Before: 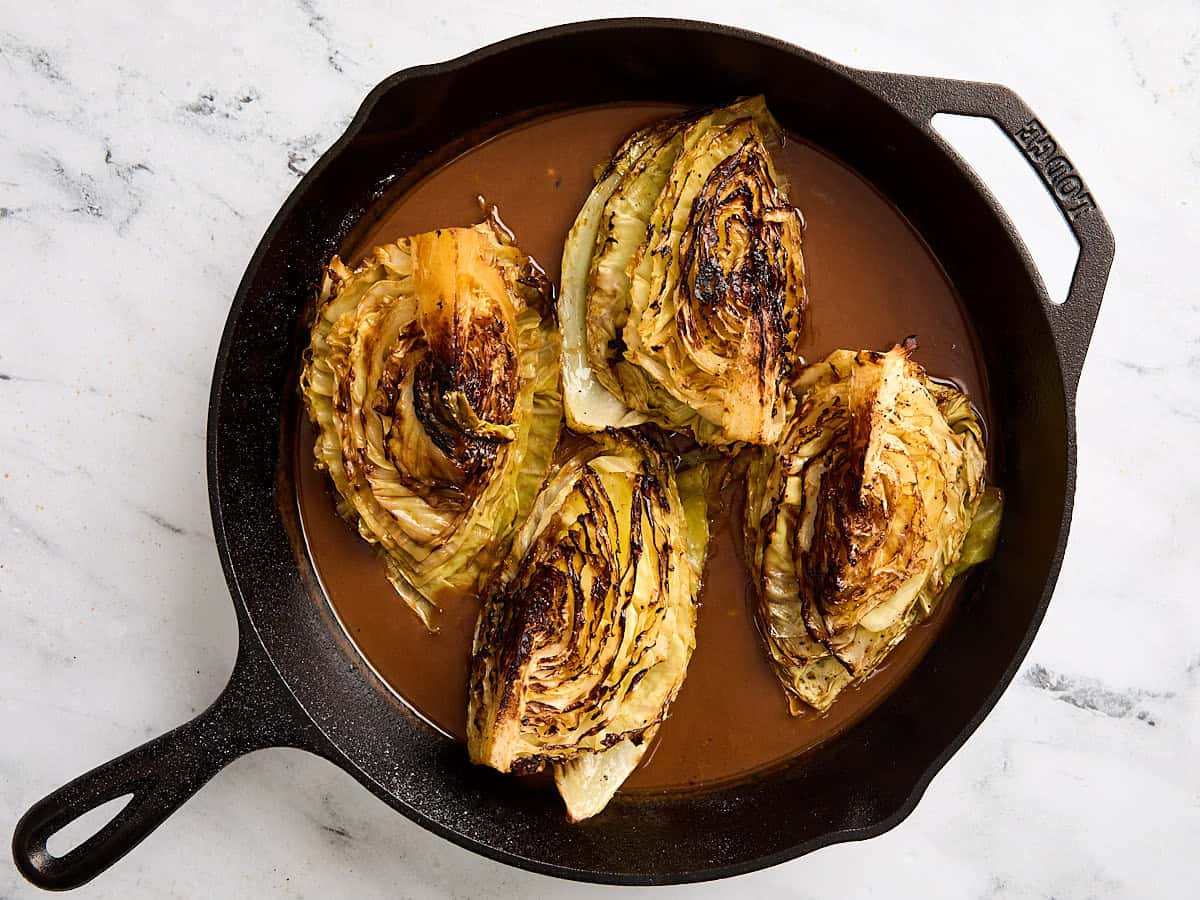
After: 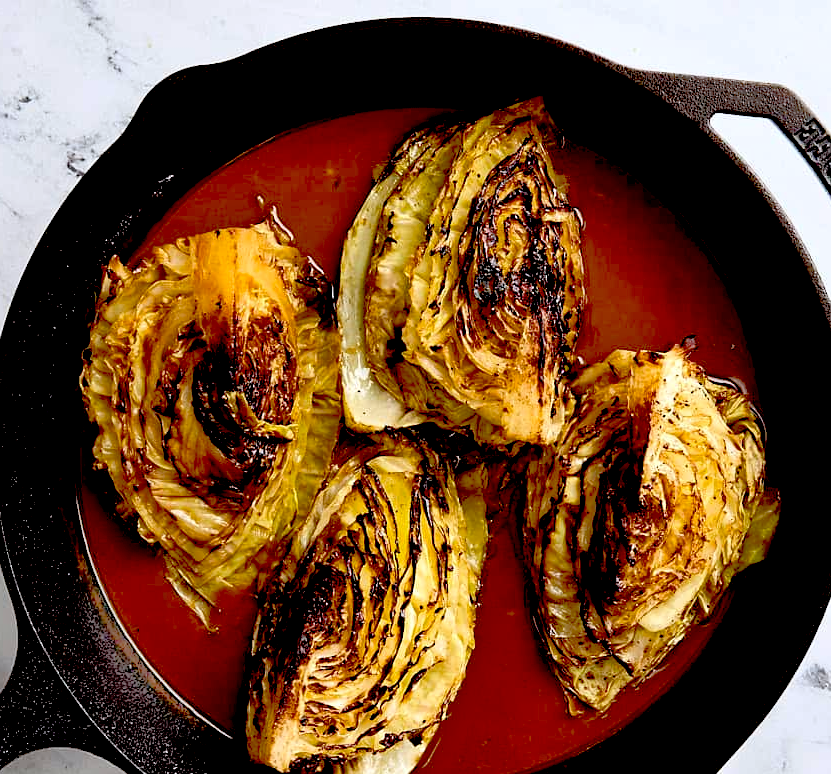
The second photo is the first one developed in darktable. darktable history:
exposure: black level correction 0.047, exposure 0.013 EV, compensate highlight preservation false
crop: left 18.479%, right 12.2%, bottom 13.971%
tone equalizer: -8 EV -0.528 EV, -7 EV -0.319 EV, -6 EV -0.083 EV, -5 EV 0.413 EV, -4 EV 0.985 EV, -3 EV 0.791 EV, -2 EV -0.01 EV, -1 EV 0.14 EV, +0 EV -0.012 EV, smoothing 1
white balance: red 0.976, blue 1.04
